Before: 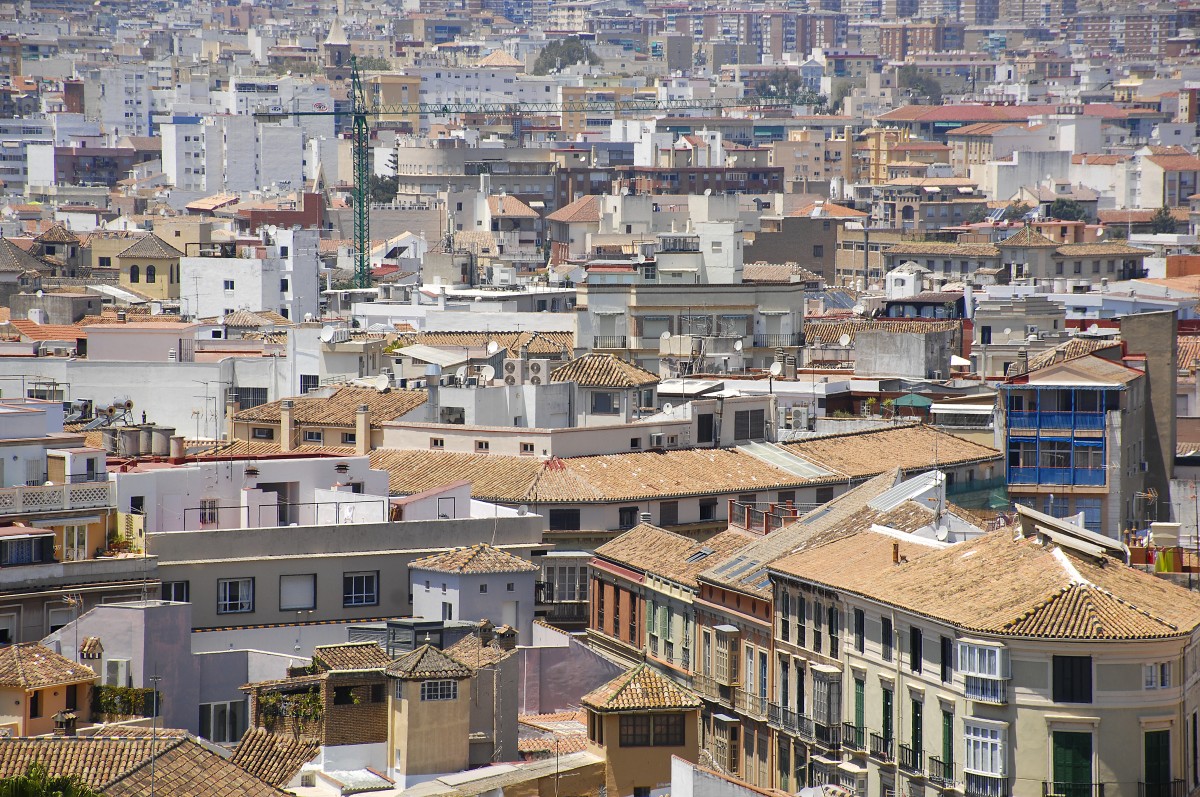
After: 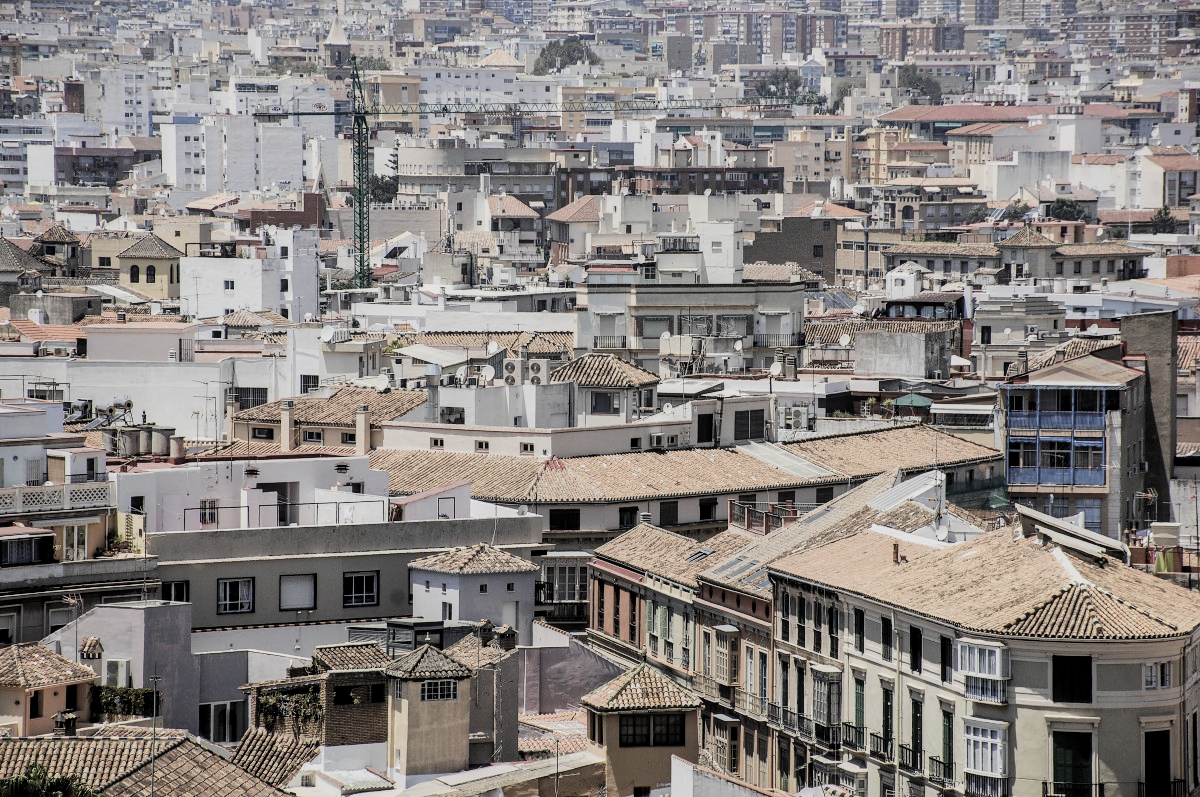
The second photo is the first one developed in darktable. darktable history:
filmic rgb: black relative exposure -5.12 EV, white relative exposure 3.99 EV, hardness 2.9, contrast 1.392, highlights saturation mix -19.75%, color science v5 (2021), contrast in shadows safe, contrast in highlights safe
local contrast: on, module defaults
